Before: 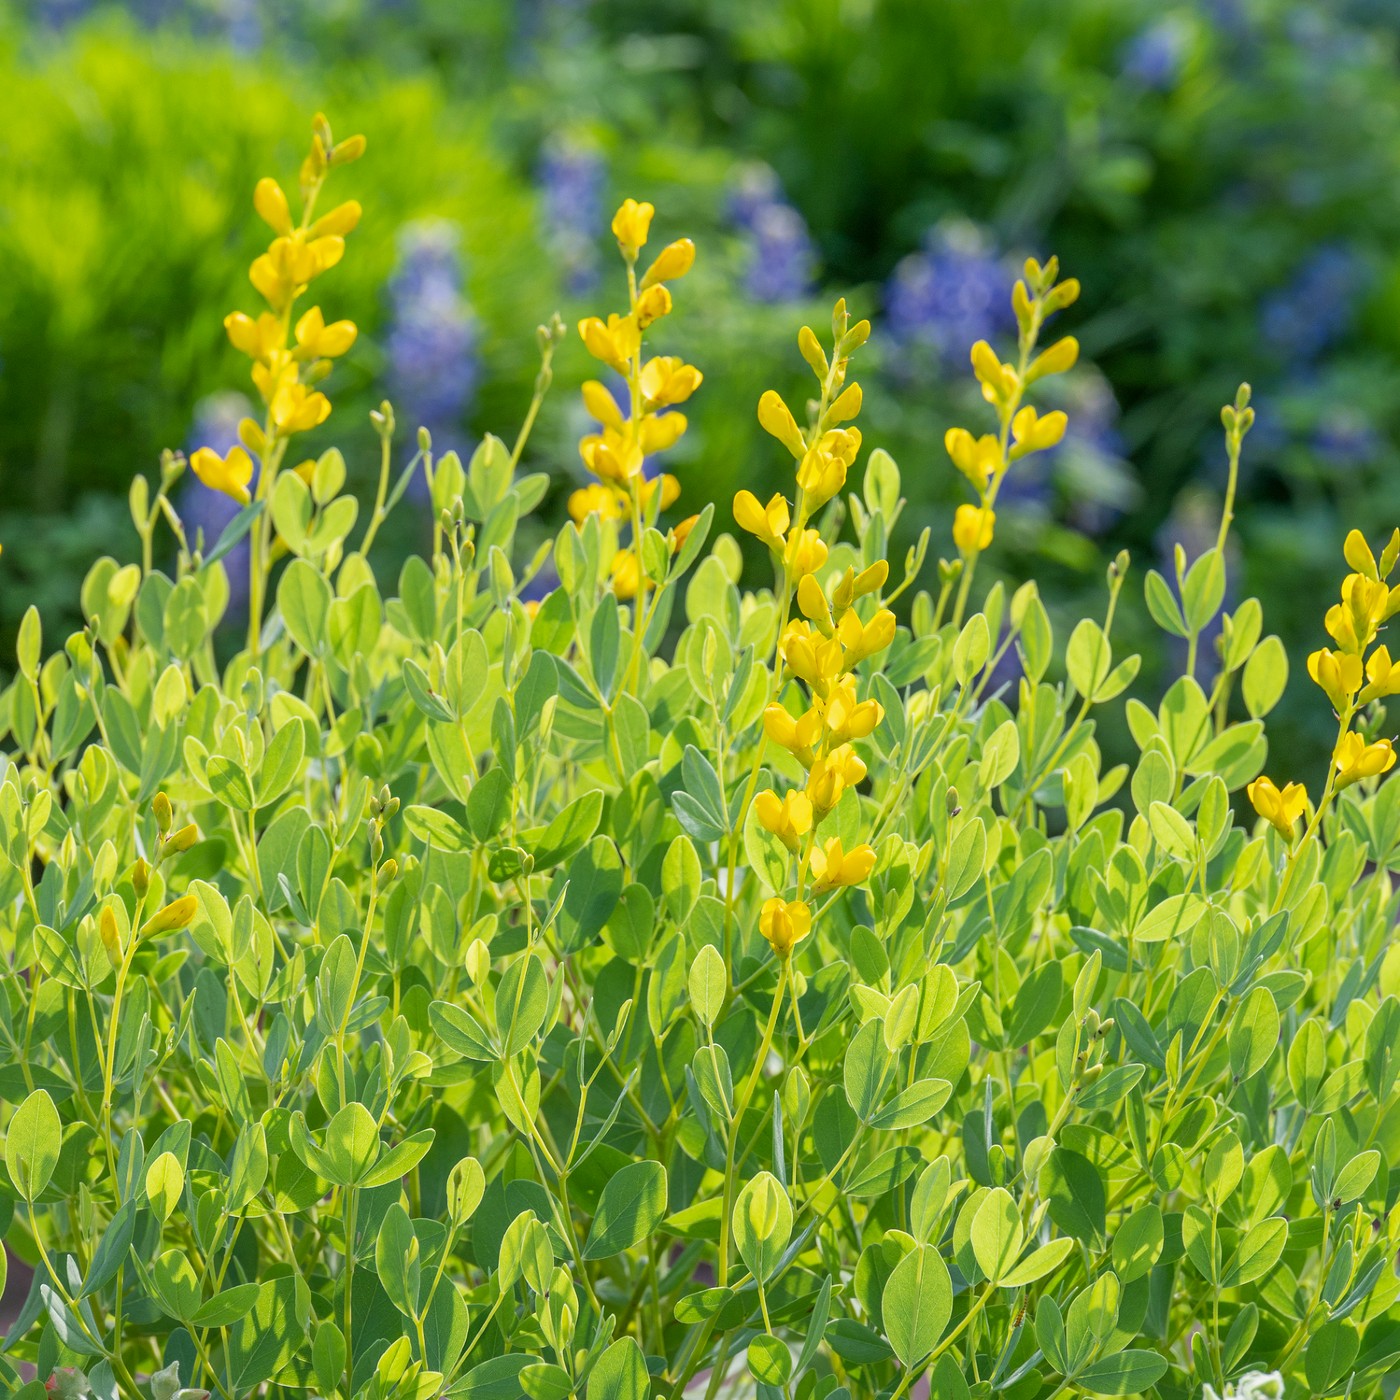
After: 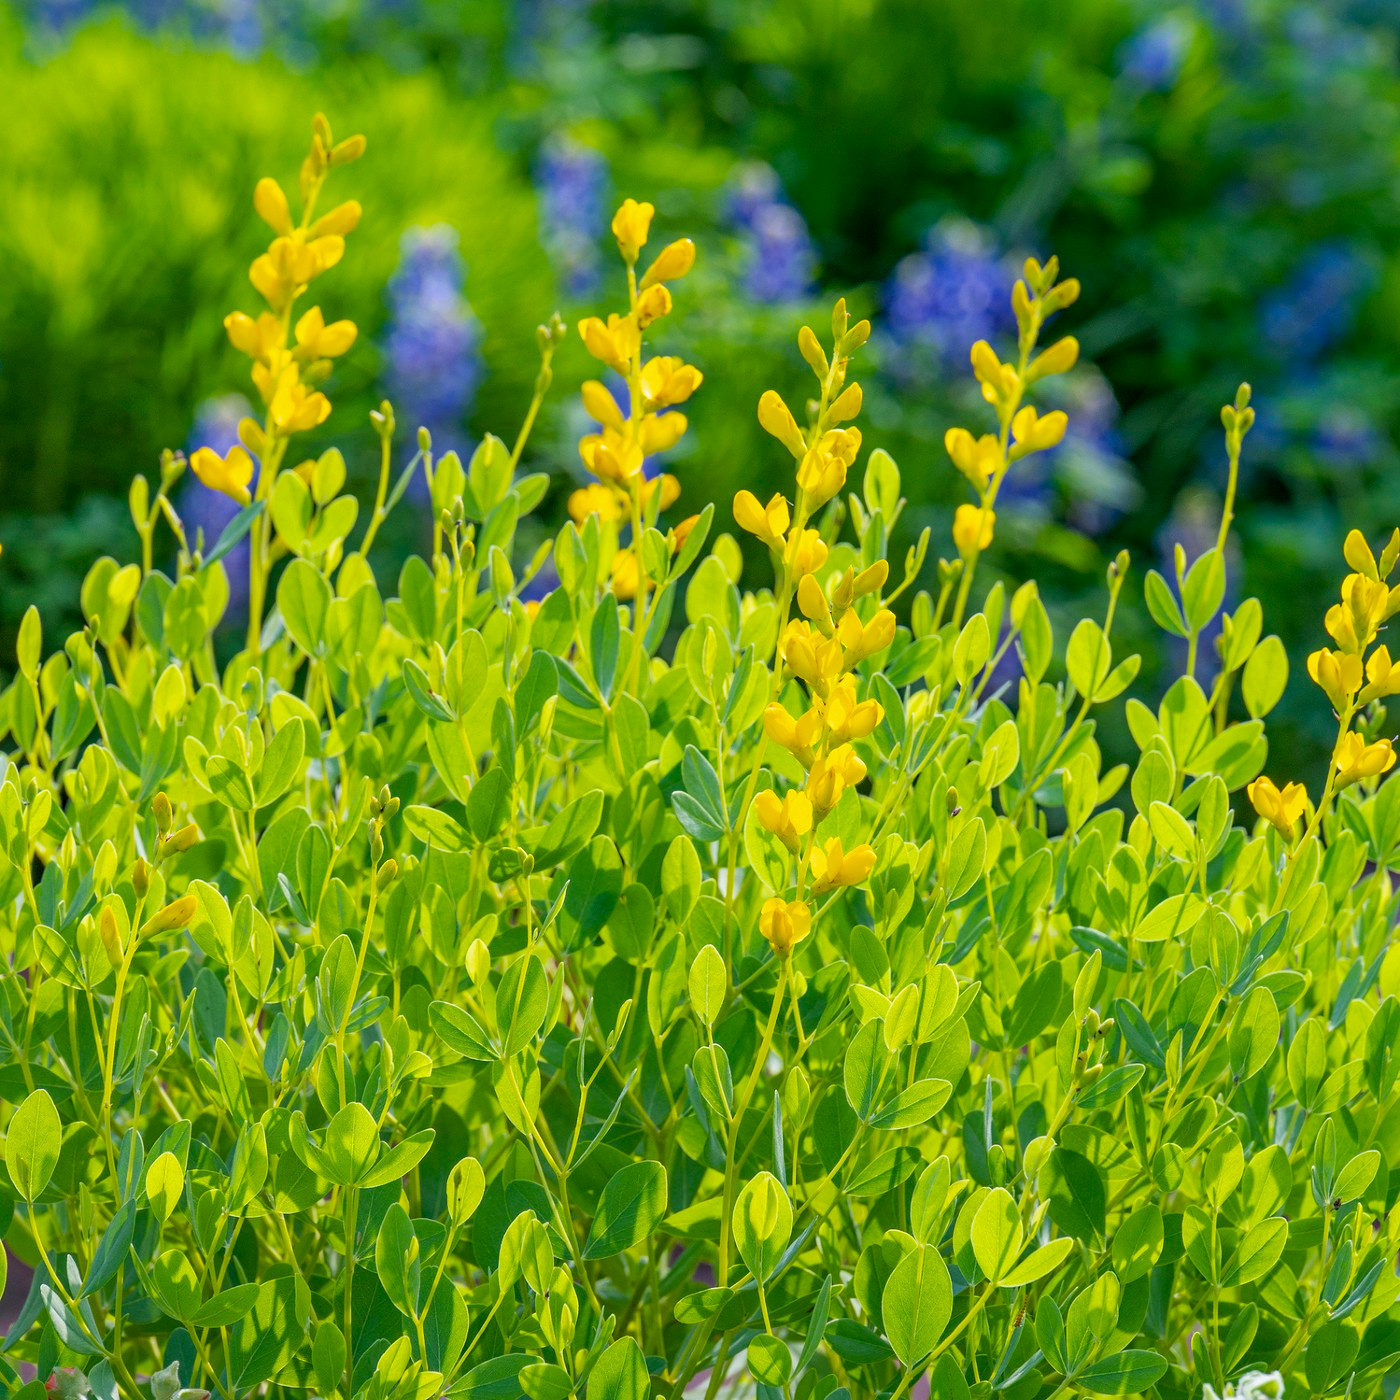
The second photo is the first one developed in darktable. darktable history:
haze removal: compatibility mode true, adaptive false
color balance rgb: perceptual saturation grading › global saturation 20%, global vibrance 20%
